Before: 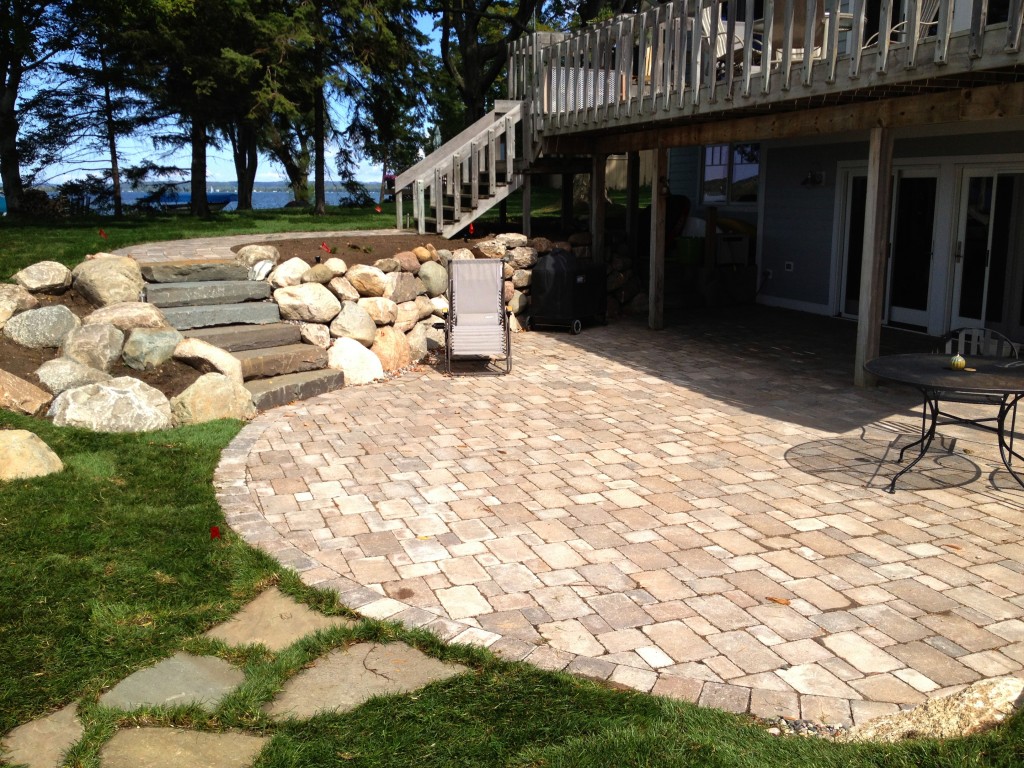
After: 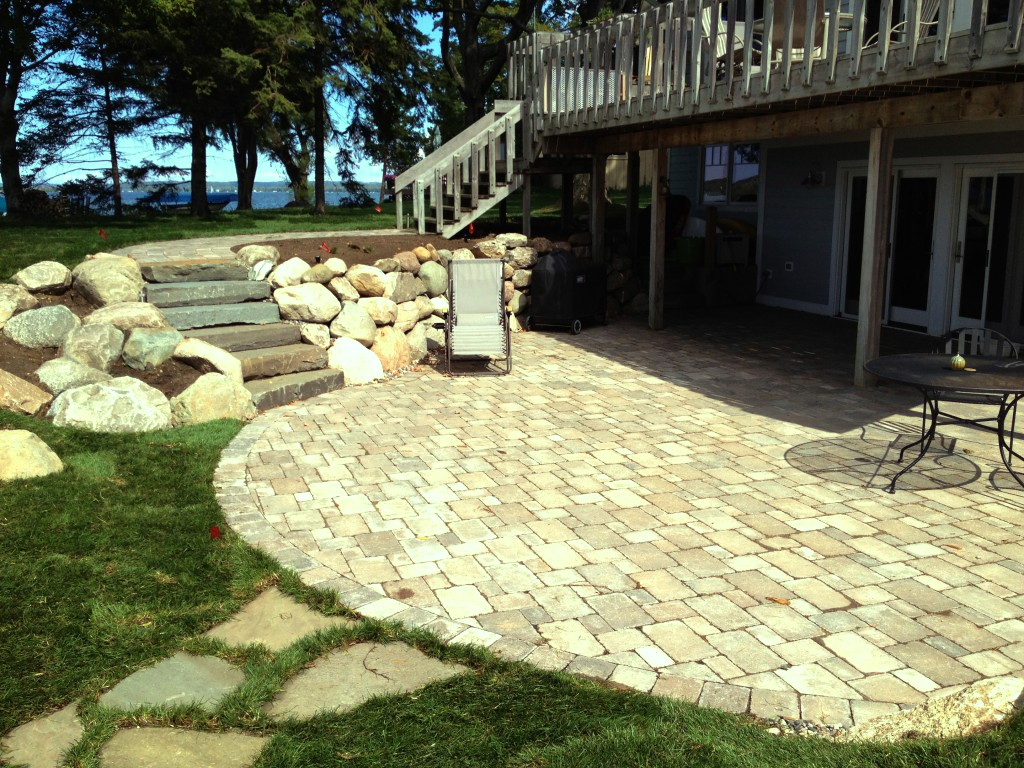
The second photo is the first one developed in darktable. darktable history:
color balance rgb: highlights gain › luminance 15.238%, highlights gain › chroma 6.95%, highlights gain › hue 124.13°, perceptual saturation grading › global saturation -12.04%, global vibrance 20%
